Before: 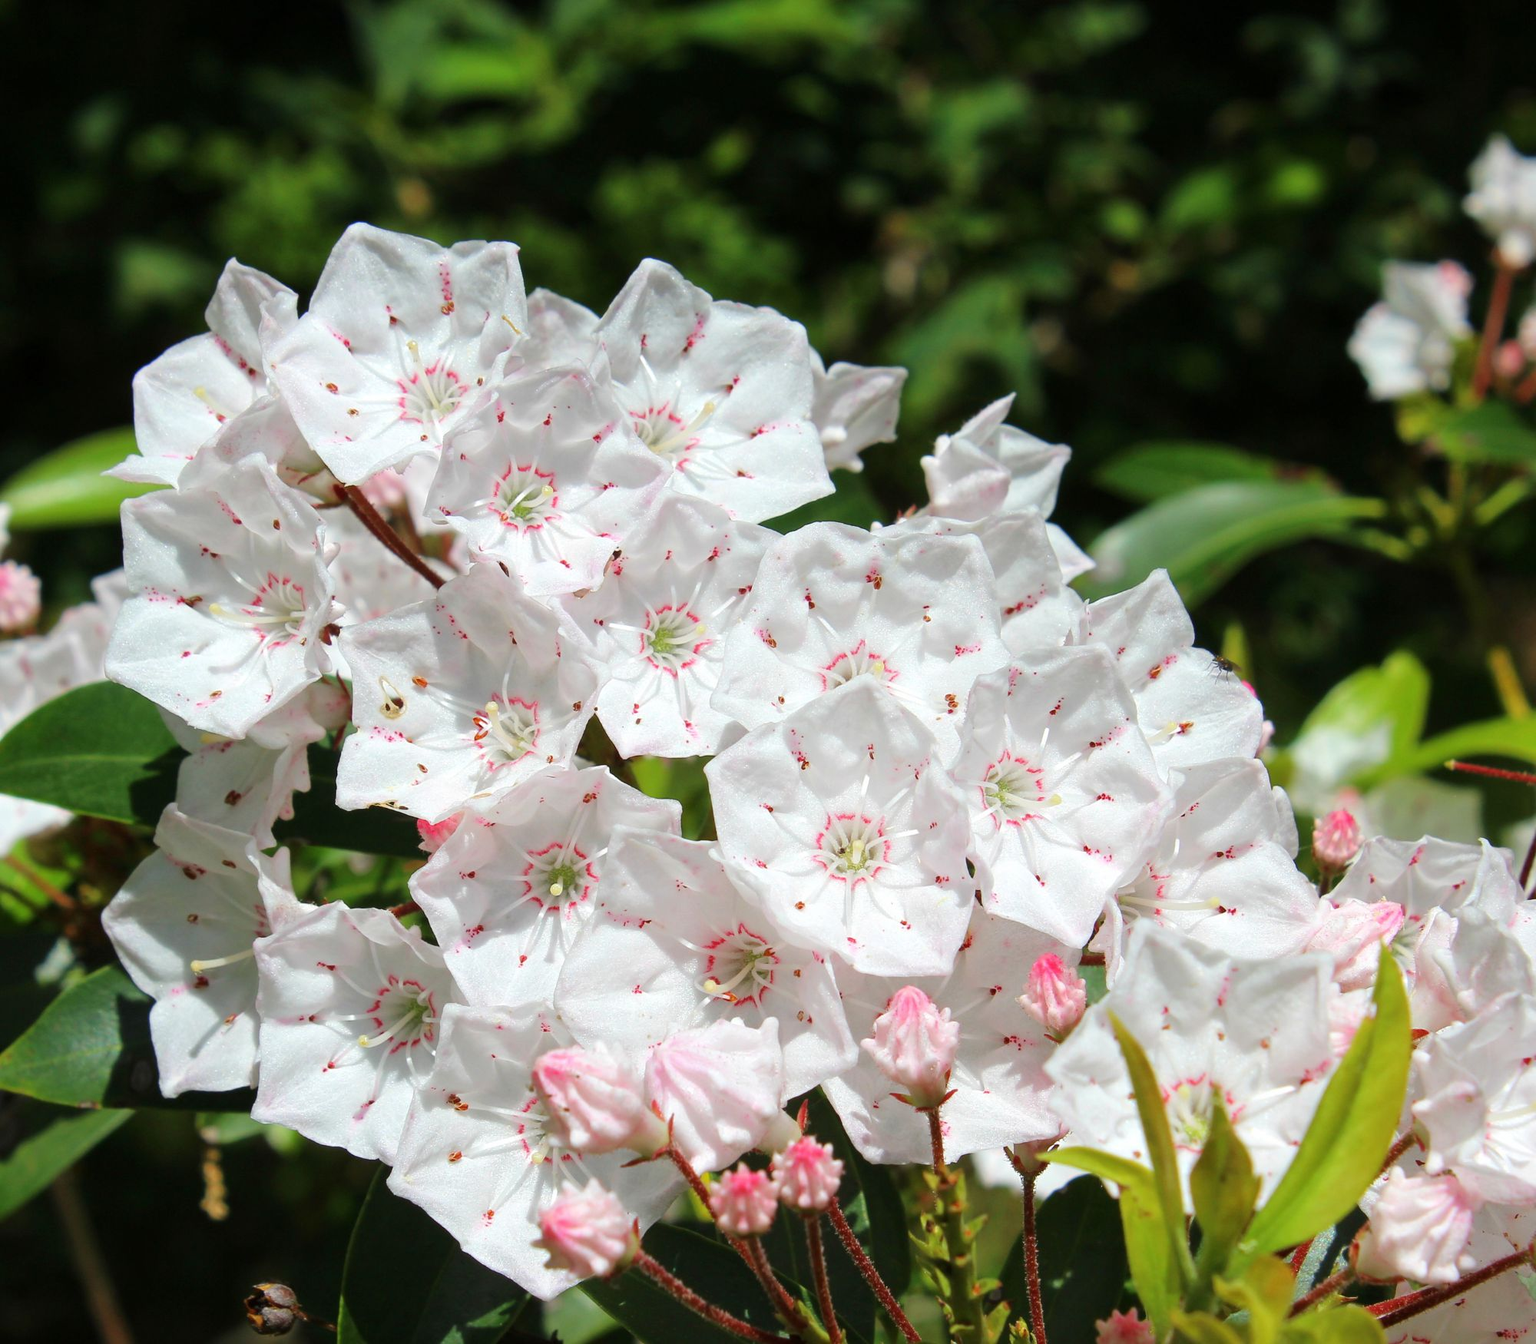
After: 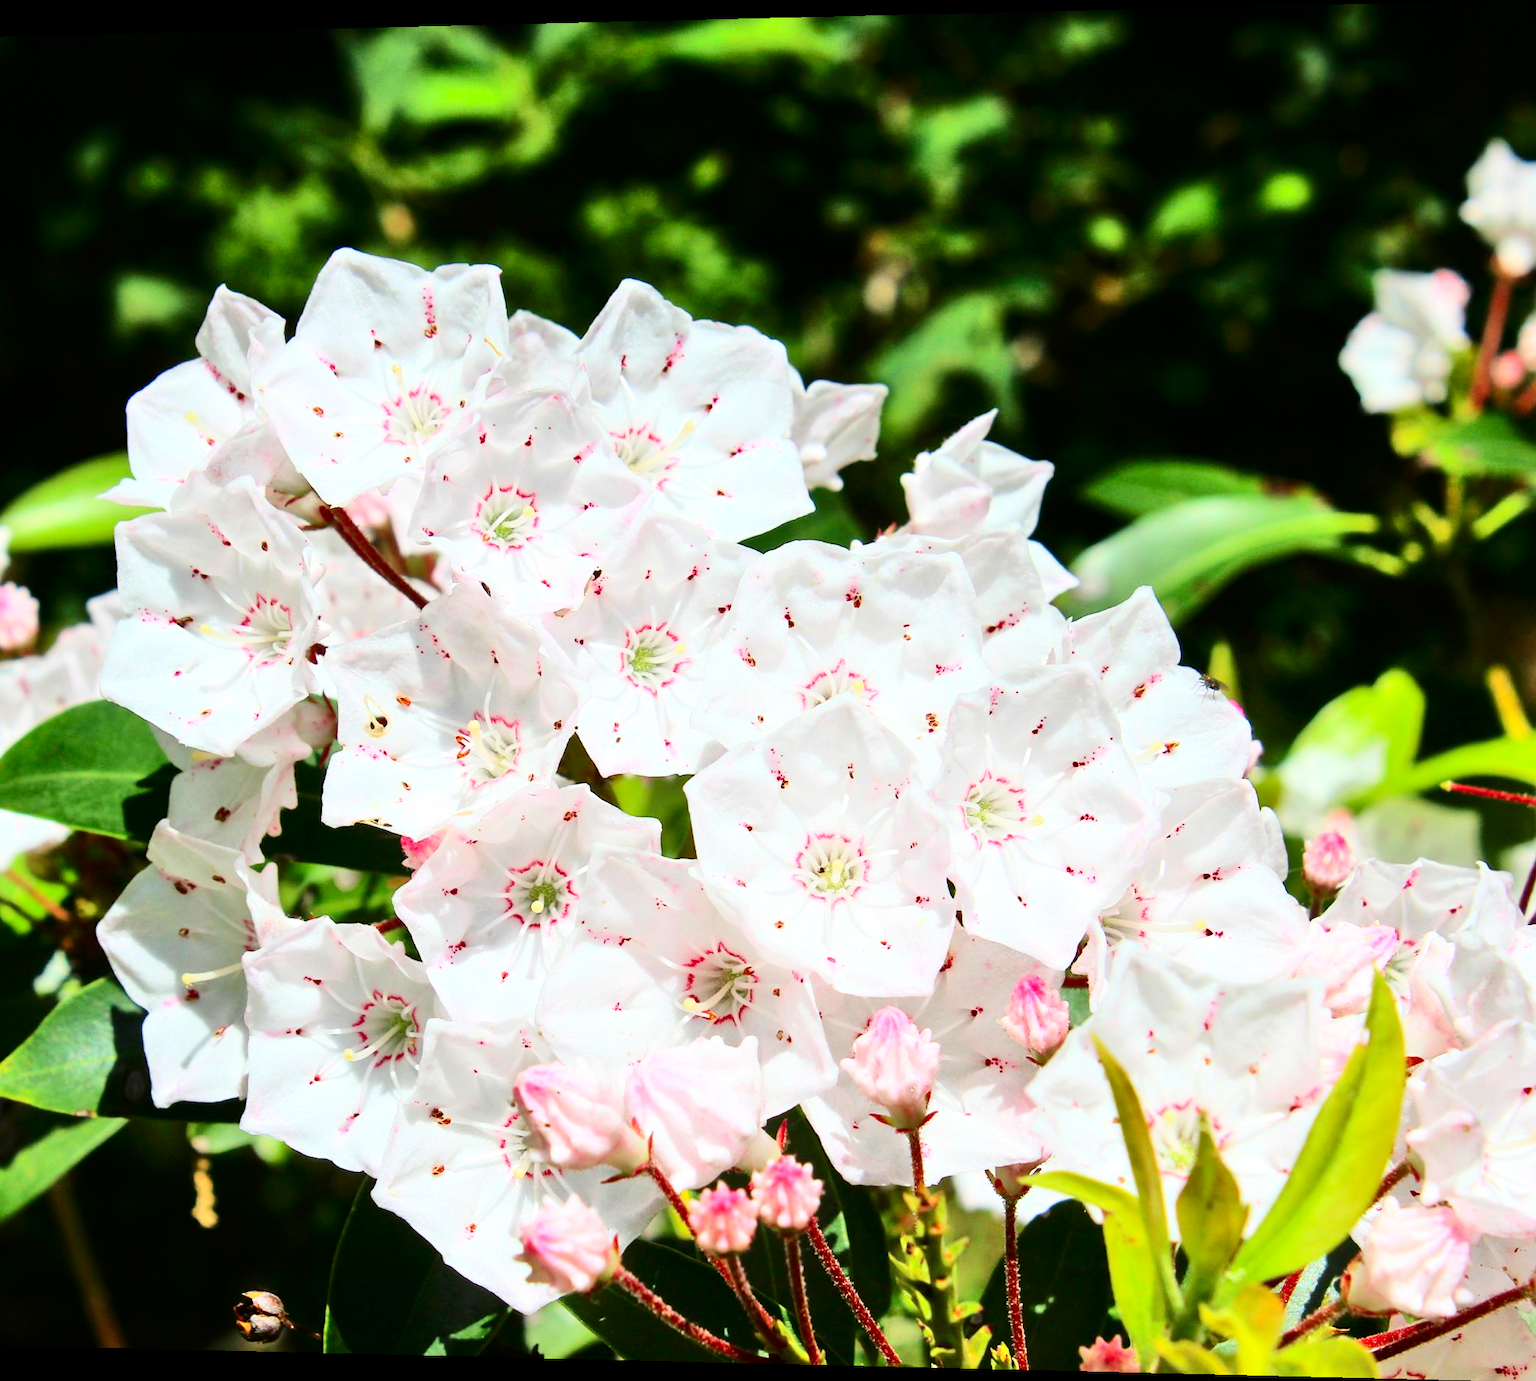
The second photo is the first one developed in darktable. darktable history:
rotate and perspective: lens shift (horizontal) -0.055, automatic cropping off
tone equalizer: -7 EV 0.15 EV, -6 EV 0.6 EV, -5 EV 1.15 EV, -4 EV 1.33 EV, -3 EV 1.15 EV, -2 EV 0.6 EV, -1 EV 0.15 EV, mask exposure compensation -0.5 EV
contrast brightness saturation: contrast 0.4, brightness 0.05, saturation 0.25
